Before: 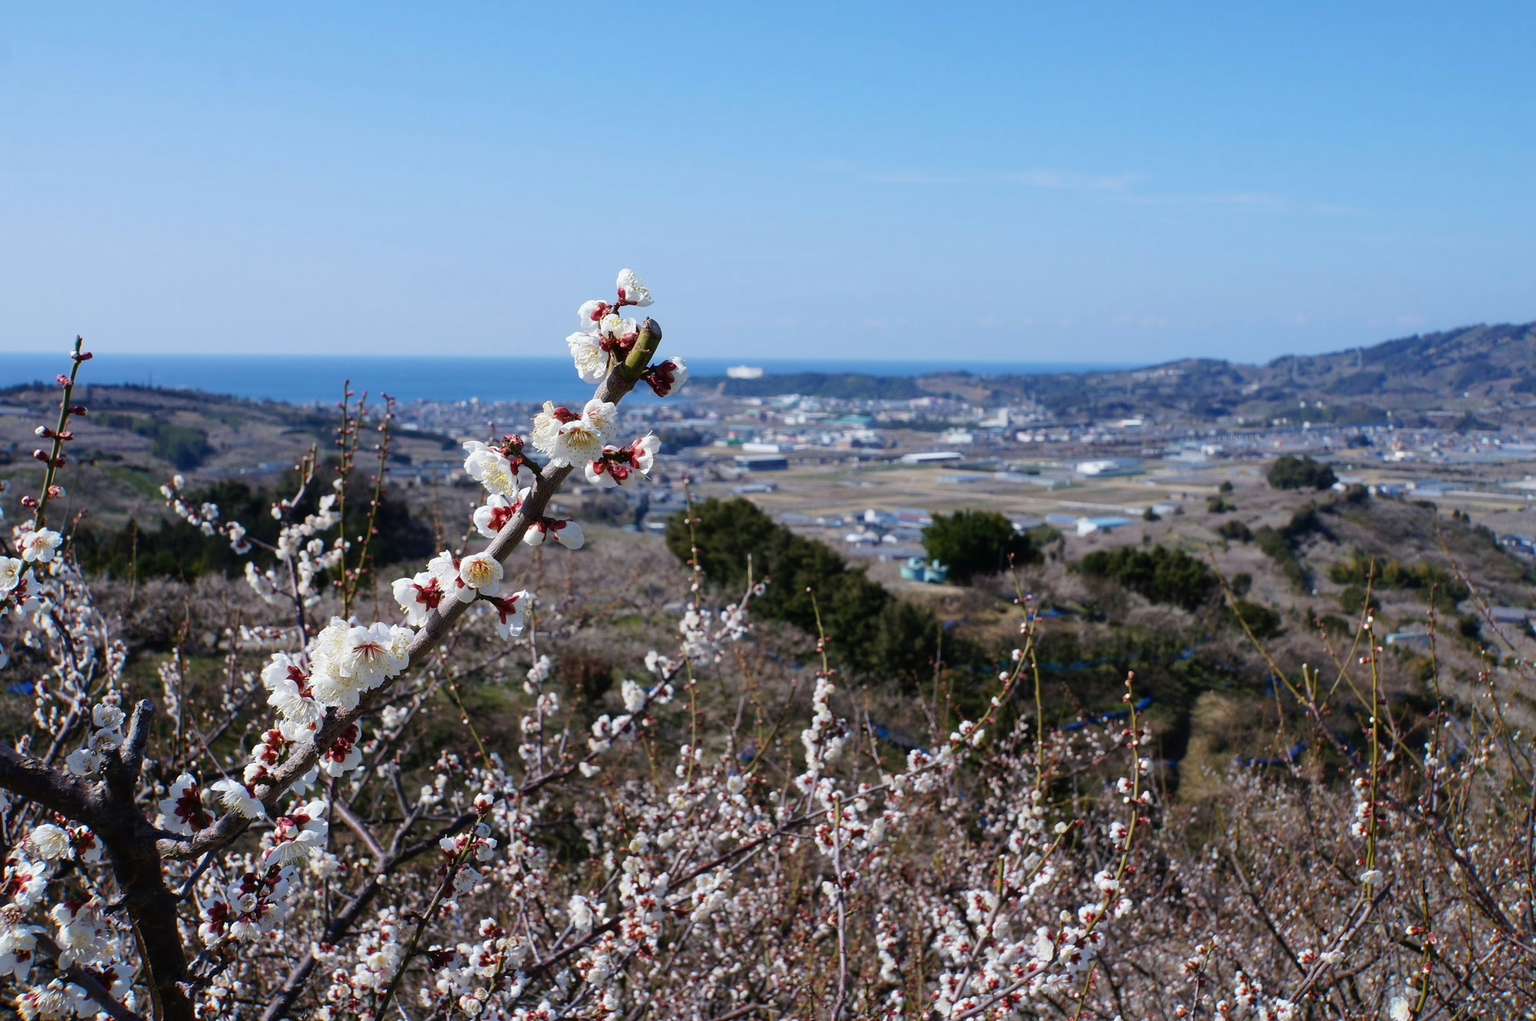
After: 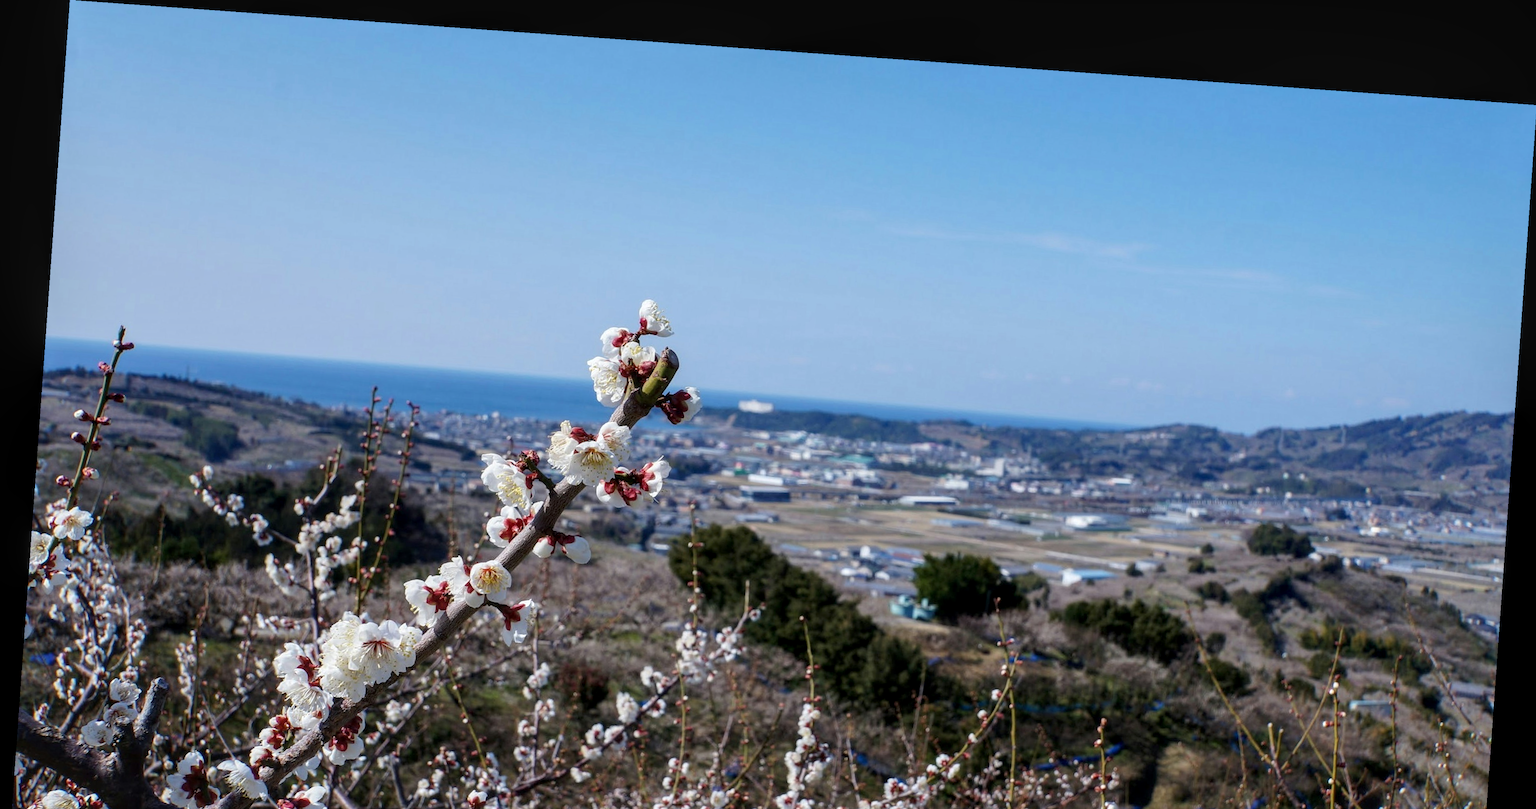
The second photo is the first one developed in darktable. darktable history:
rotate and perspective: rotation 4.1°, automatic cropping off
crop: bottom 24.967%
local contrast: on, module defaults
